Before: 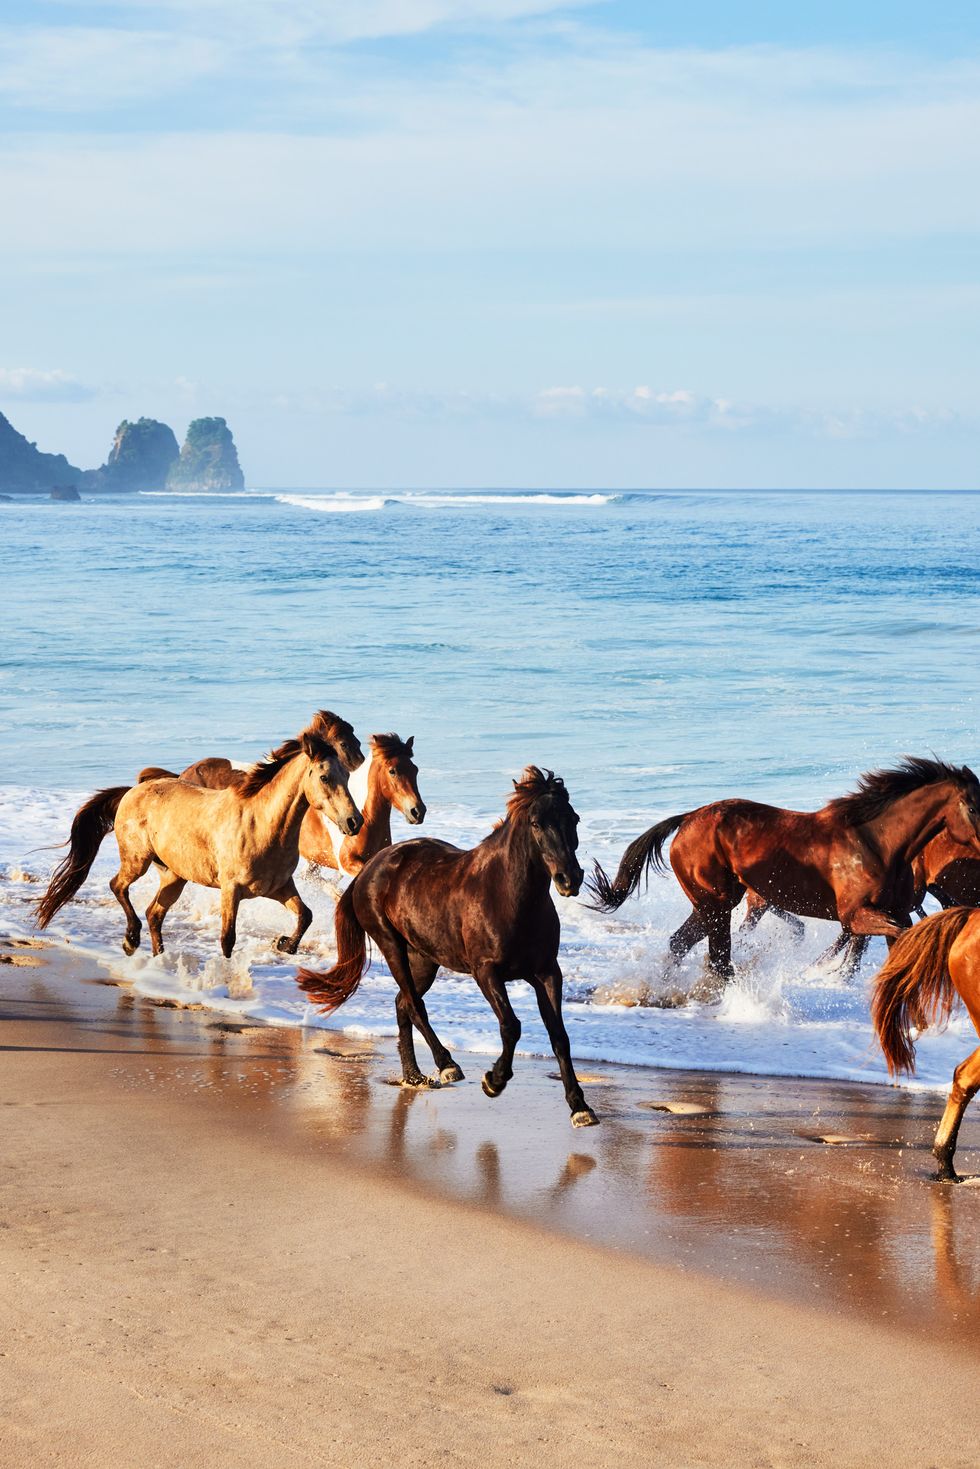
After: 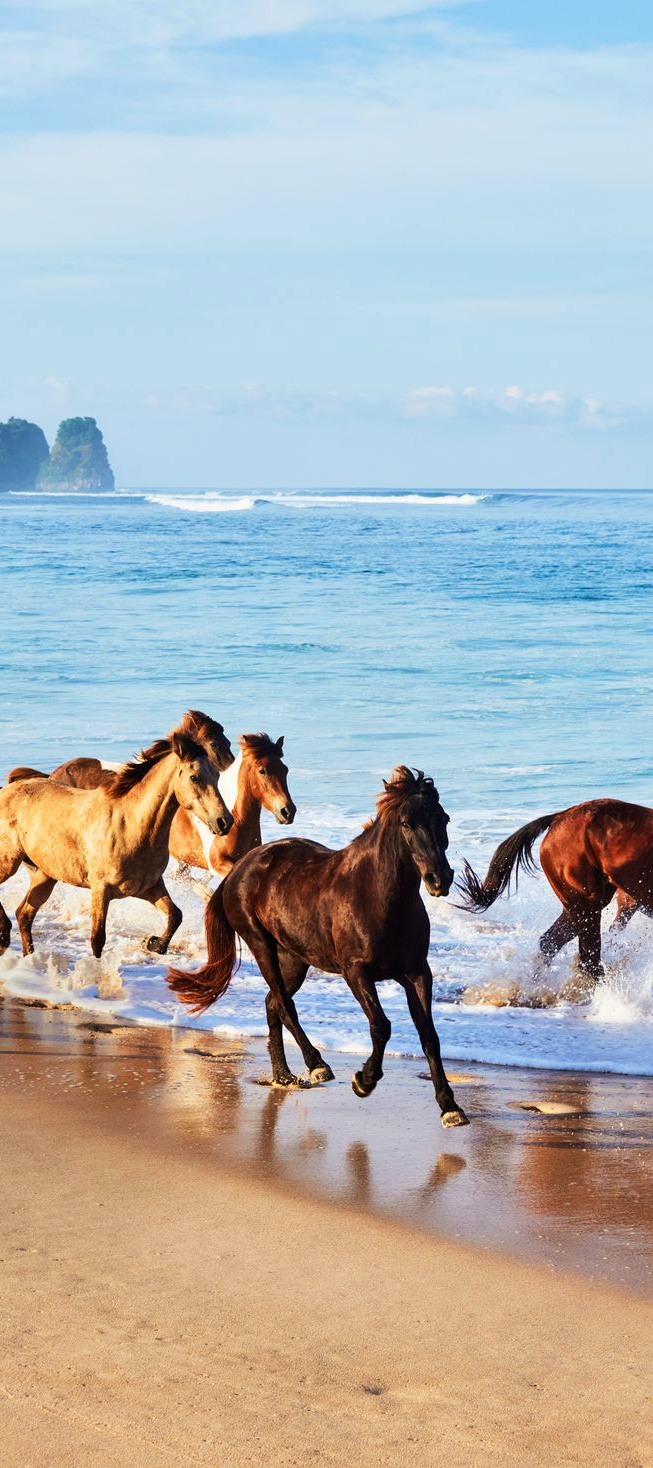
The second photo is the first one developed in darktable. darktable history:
white balance: emerald 1
crop and rotate: left 13.409%, right 19.924%
velvia: strength 30%
